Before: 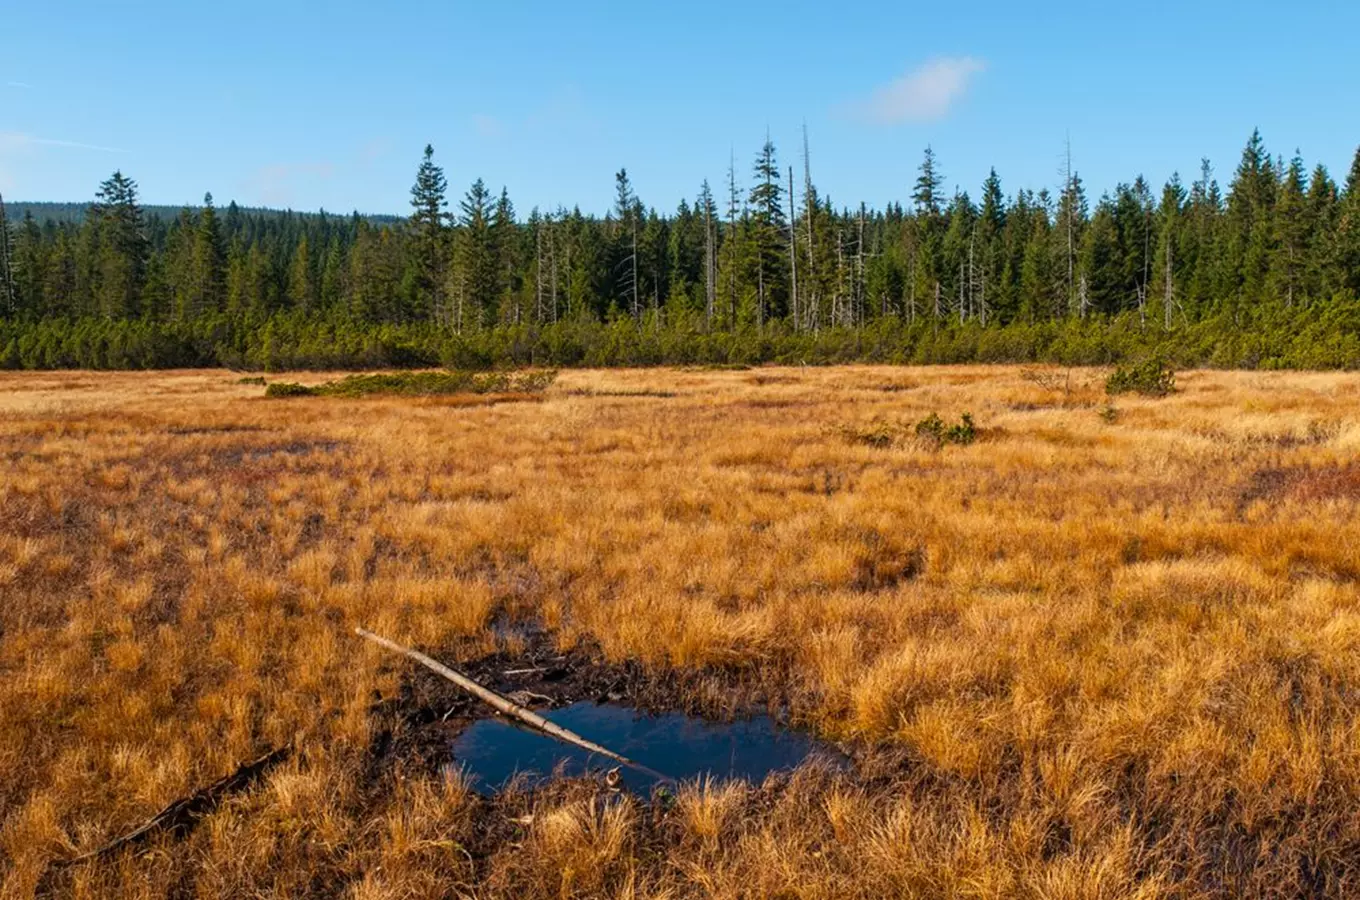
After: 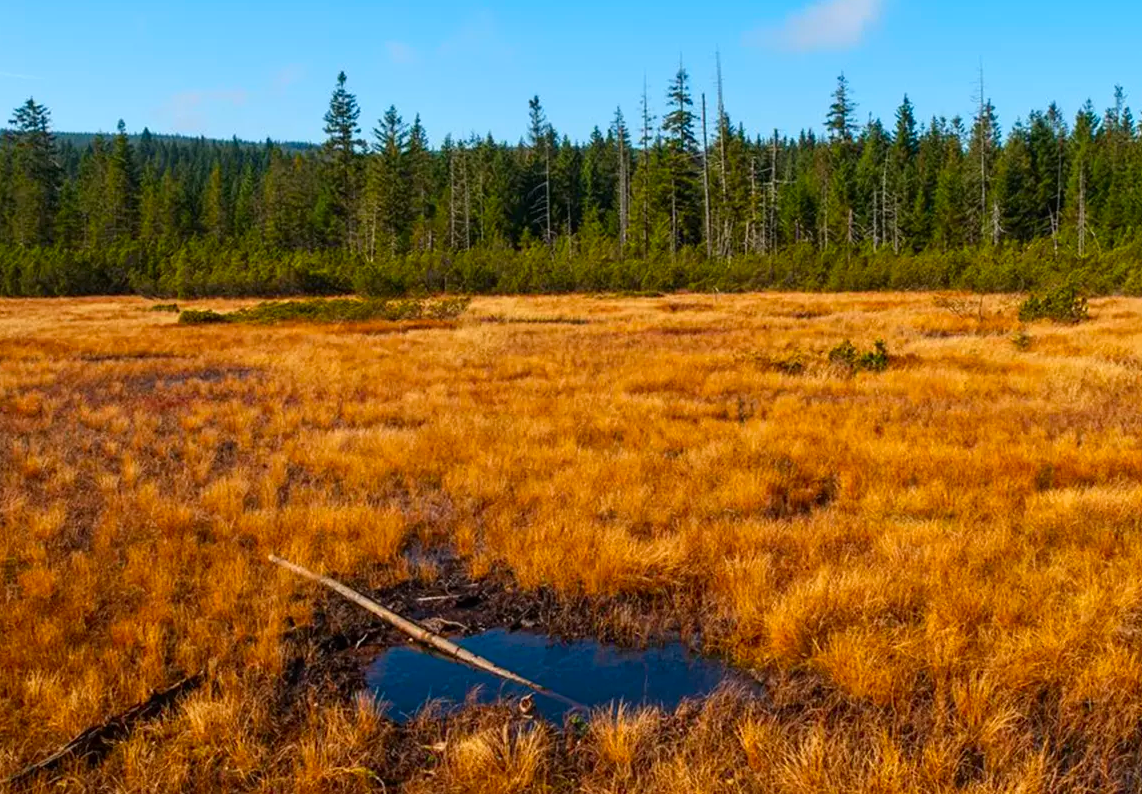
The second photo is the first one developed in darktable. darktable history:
crop: left 6.466%, top 8.193%, right 9.525%, bottom 3.549%
contrast brightness saturation: brightness -0.015, saturation 0.339
